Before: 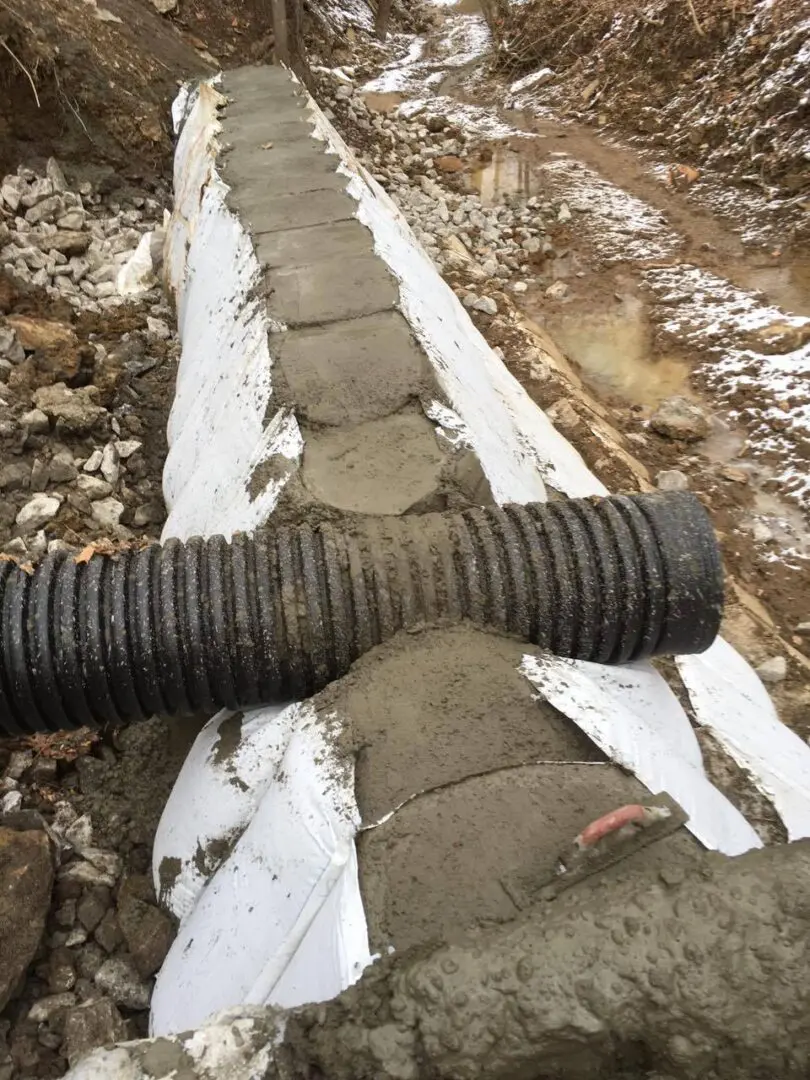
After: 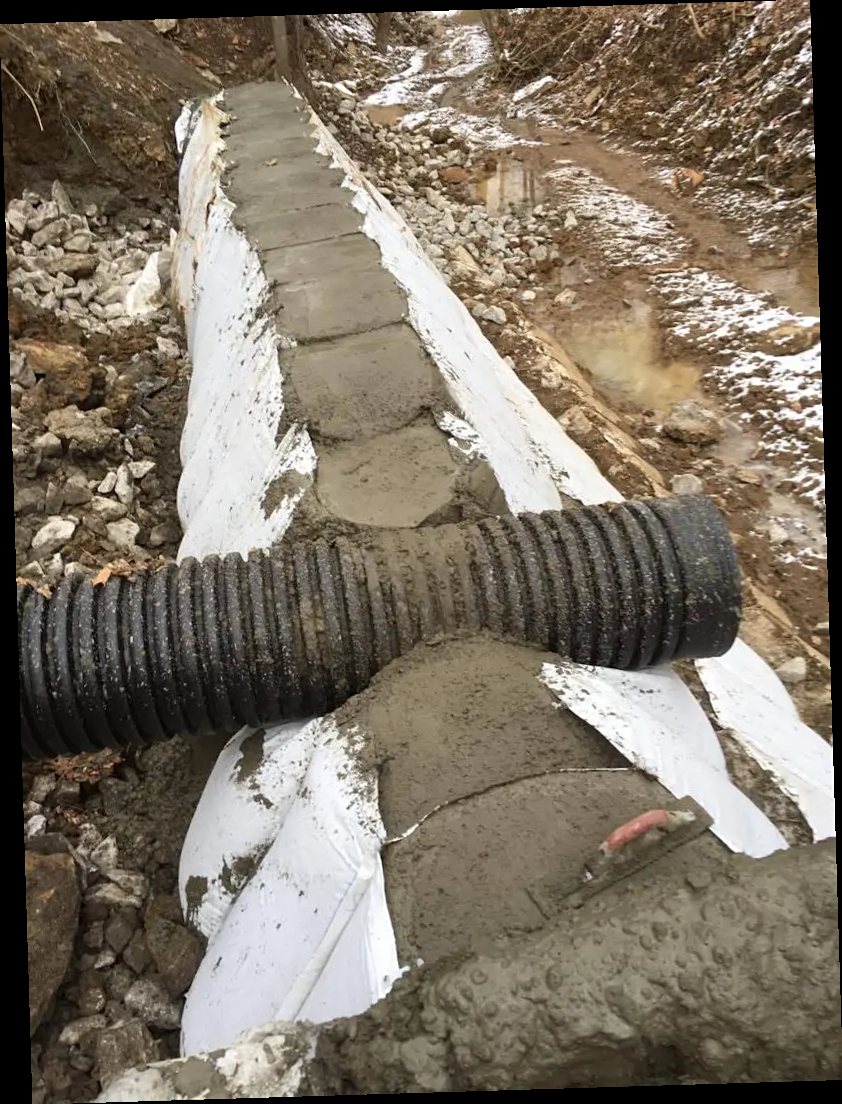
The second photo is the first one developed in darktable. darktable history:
rotate and perspective: rotation -1.75°, automatic cropping off
sharpen: amount 0.2
